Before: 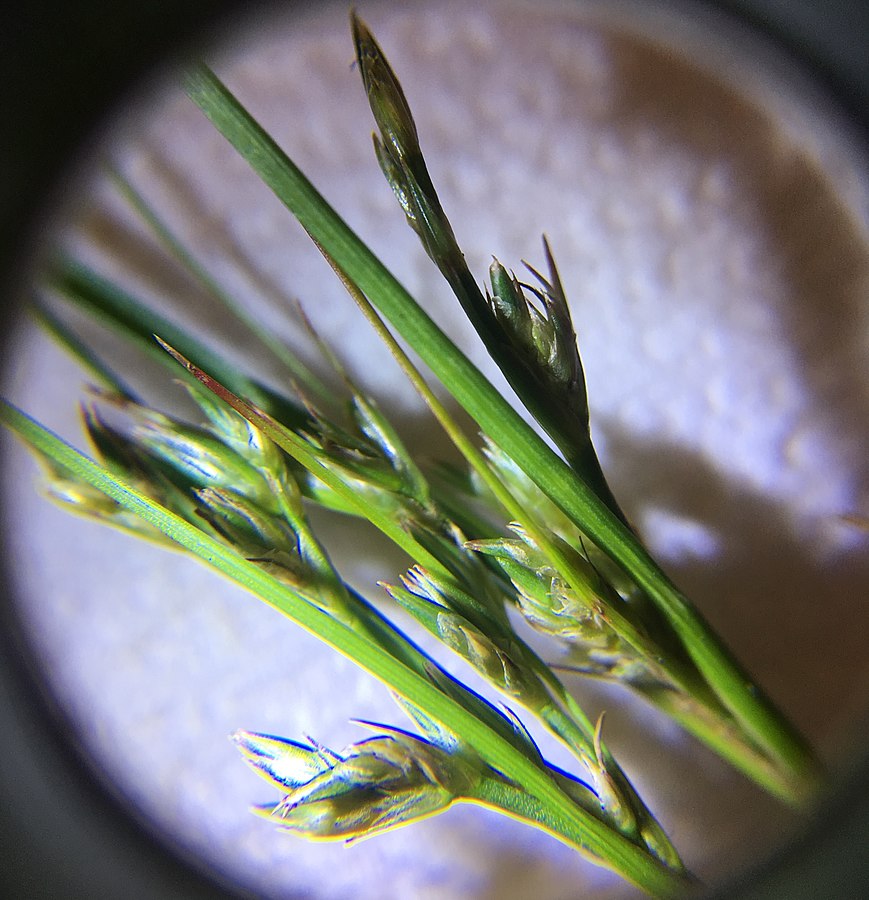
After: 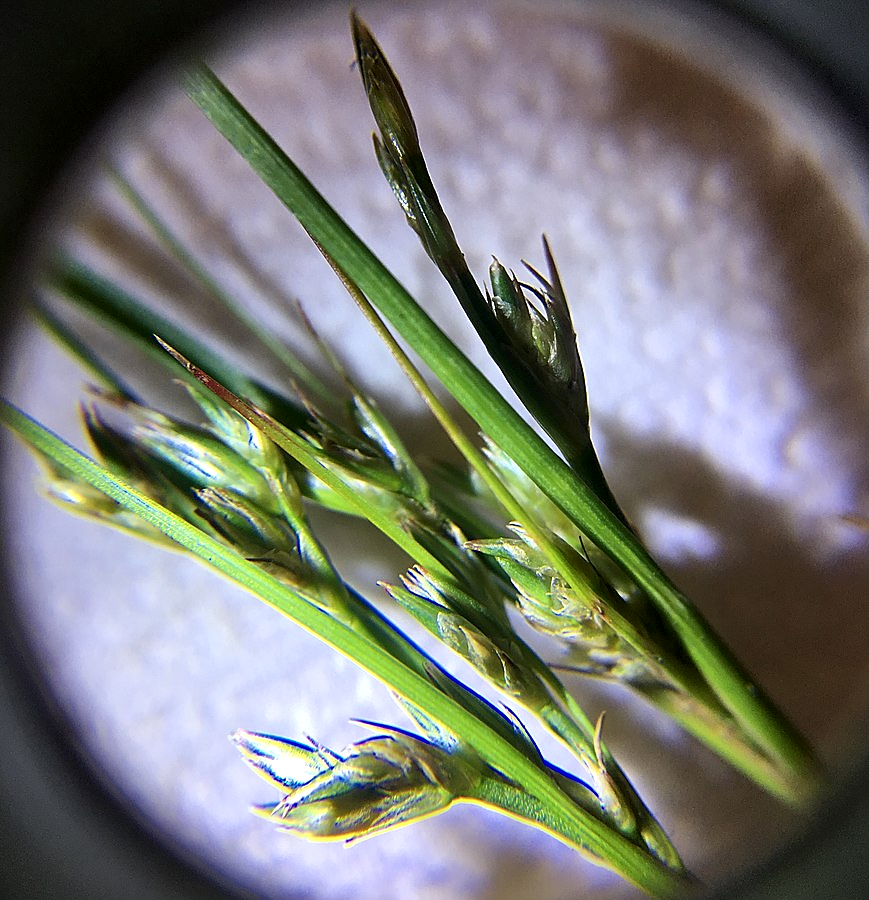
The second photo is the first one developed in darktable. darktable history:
local contrast: mode bilateral grid, contrast 25, coarseness 60, detail 152%, midtone range 0.2
sharpen: radius 1.85, amount 0.408, threshold 1.727
